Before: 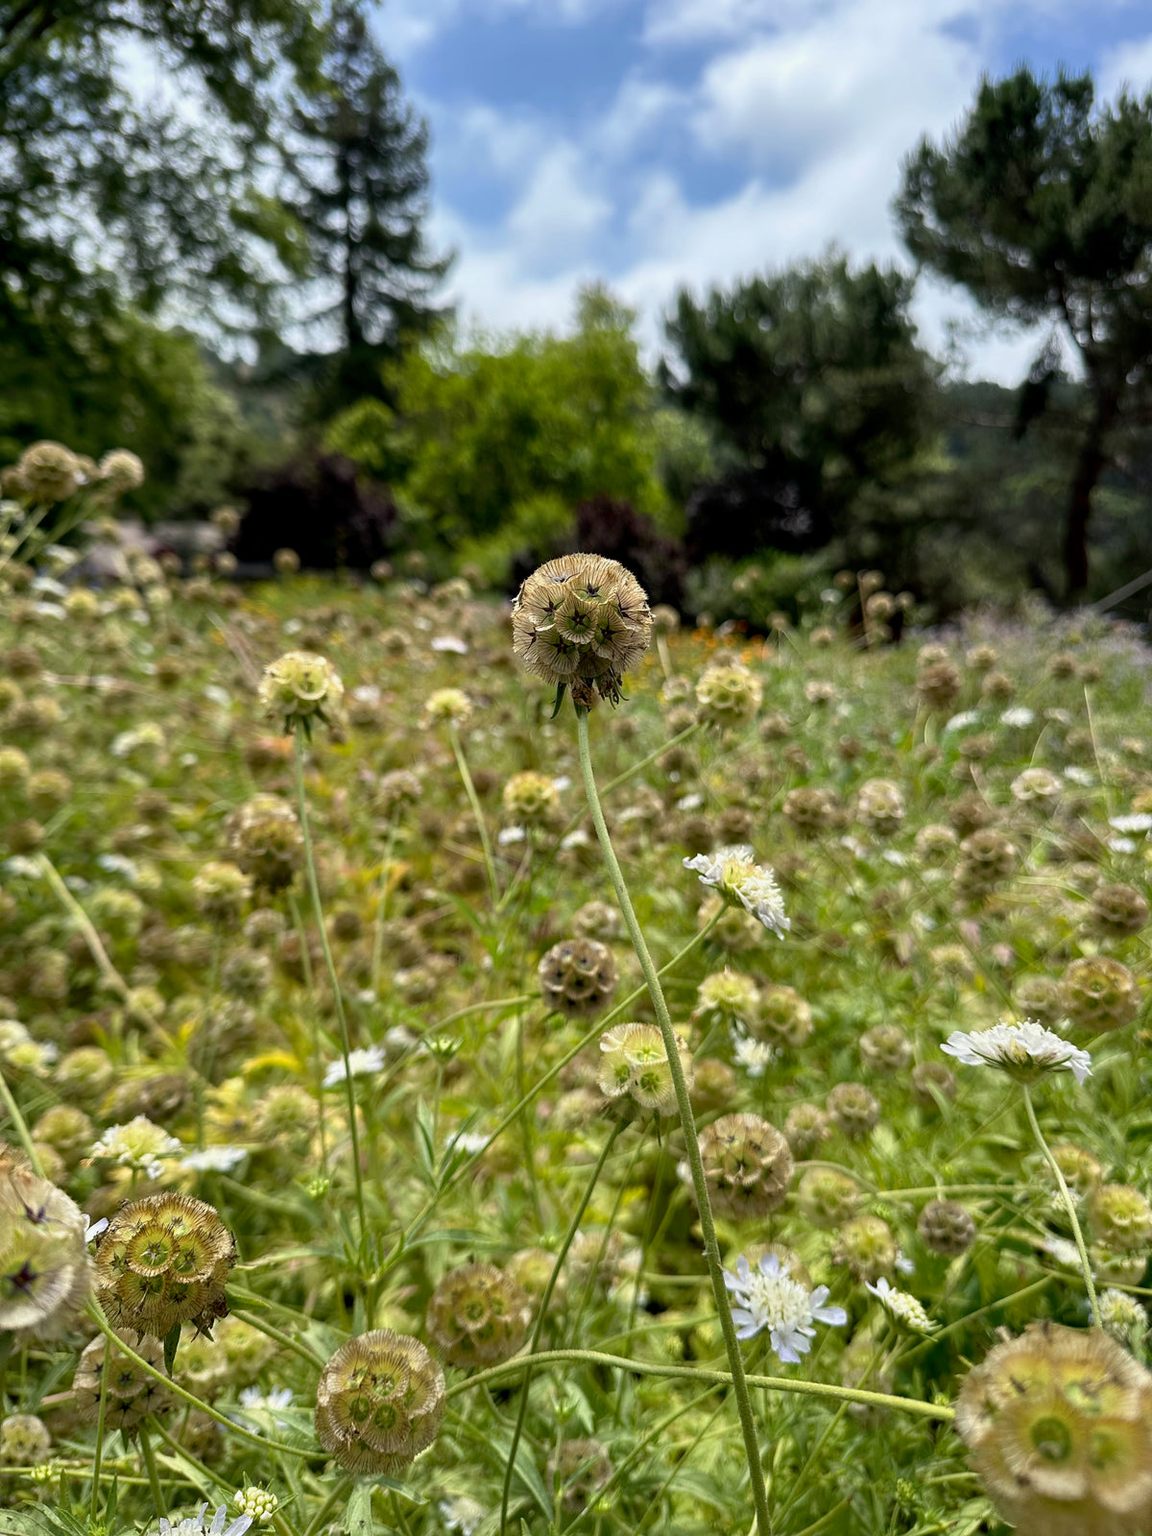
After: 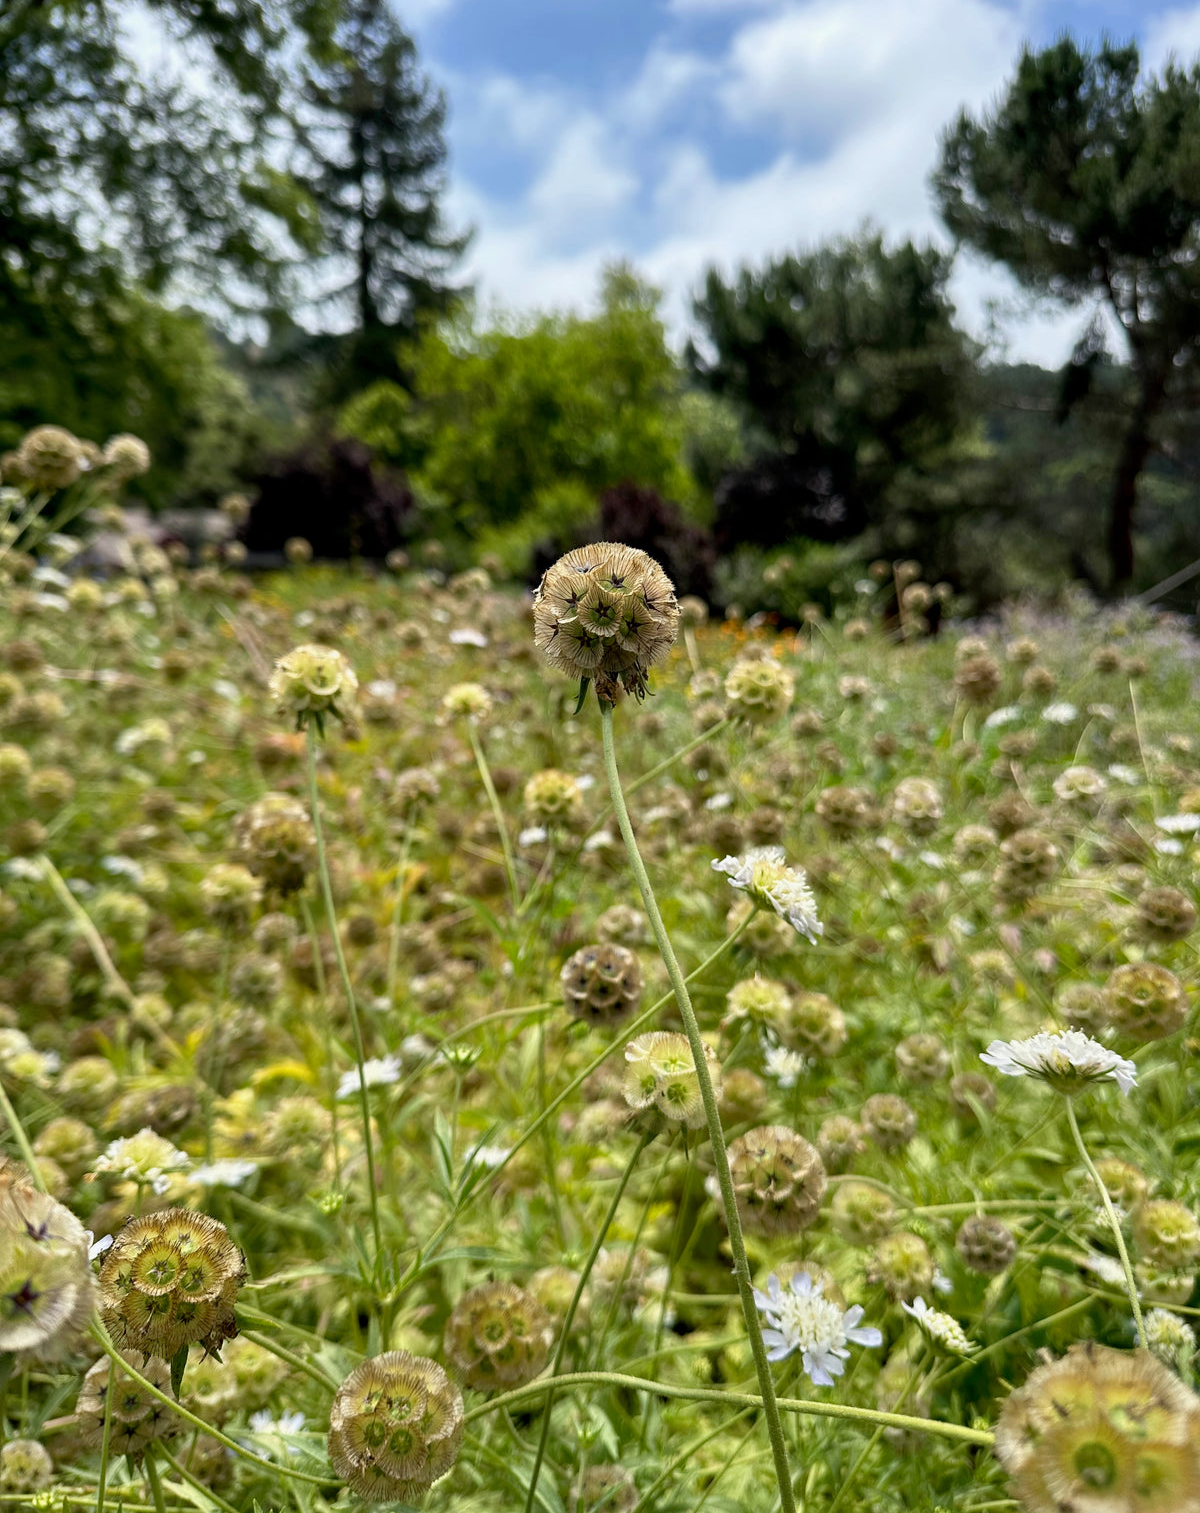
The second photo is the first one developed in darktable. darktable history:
base curve: curves: ch0 [(0, 0) (0.472, 0.508) (1, 1)], preserve colors none
crop and rotate: top 2.163%, bottom 3.27%
